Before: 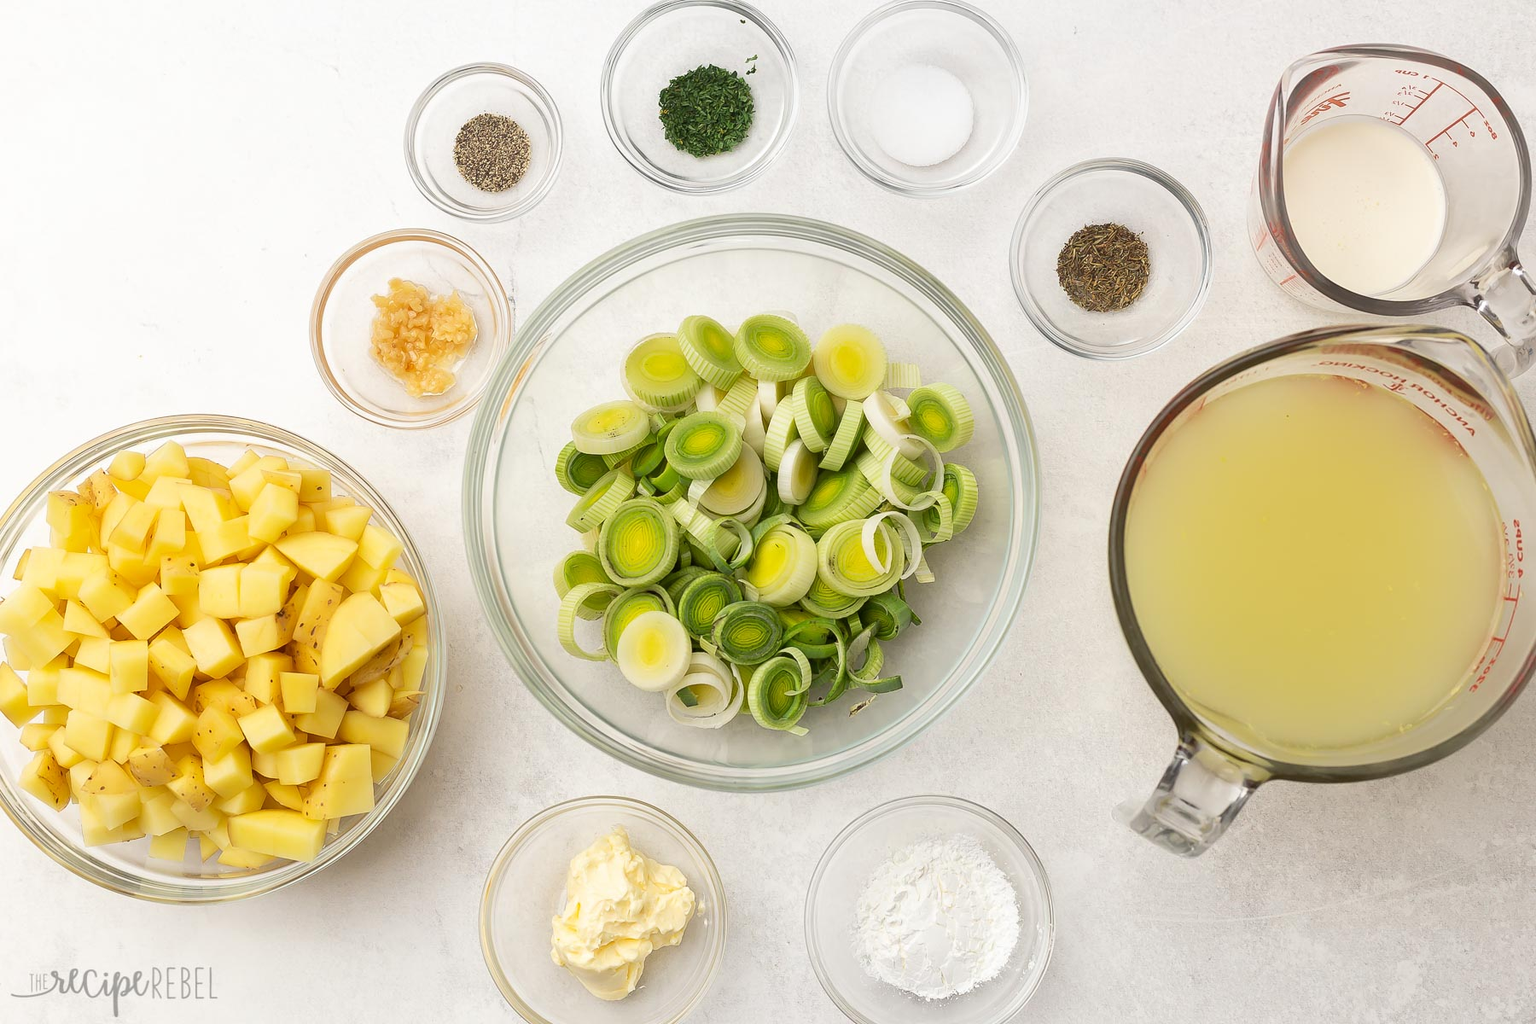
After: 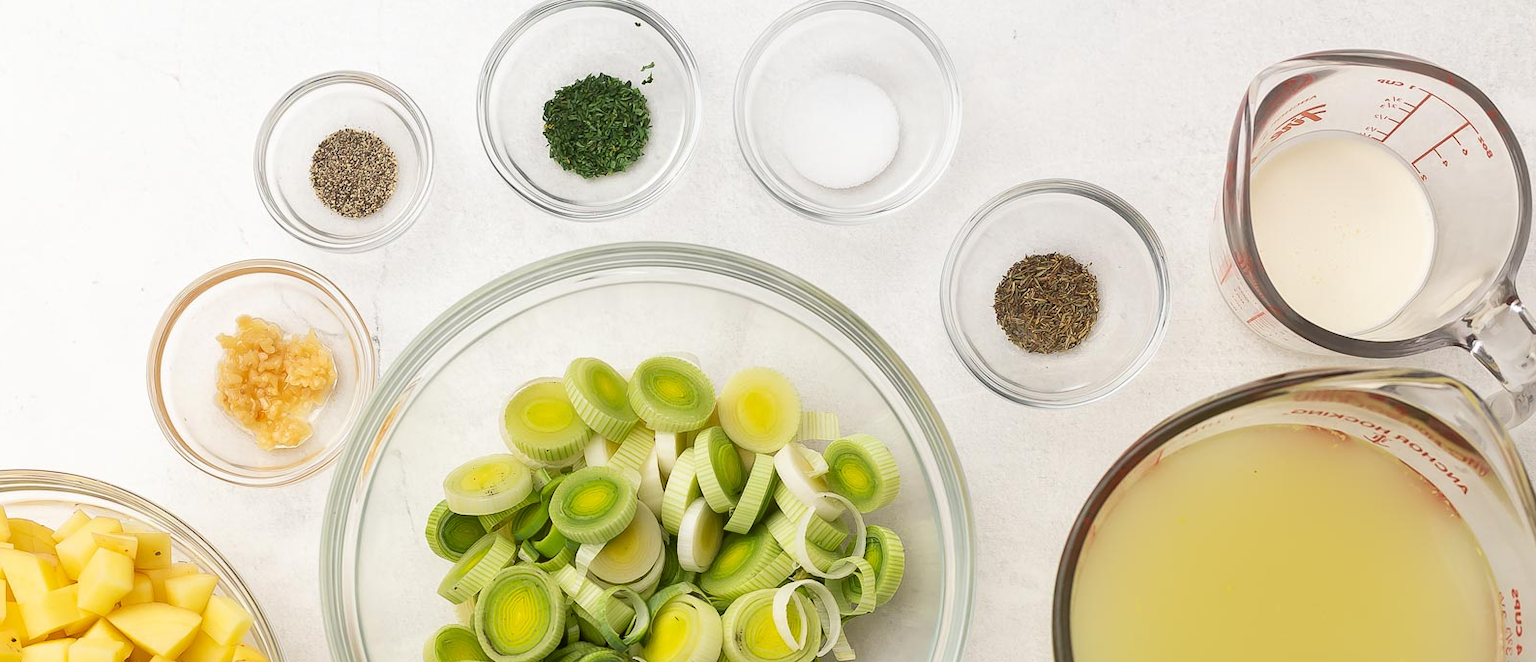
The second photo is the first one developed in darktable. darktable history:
crop and rotate: left 11.764%, bottom 42.899%
